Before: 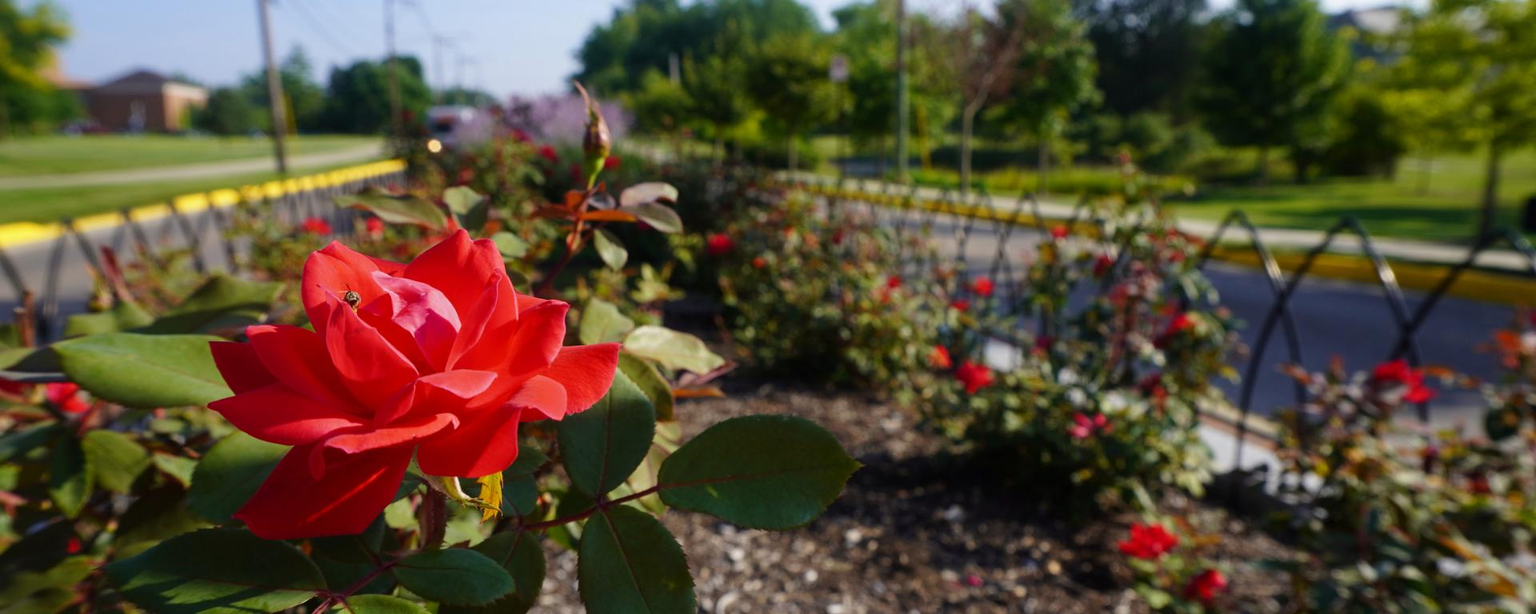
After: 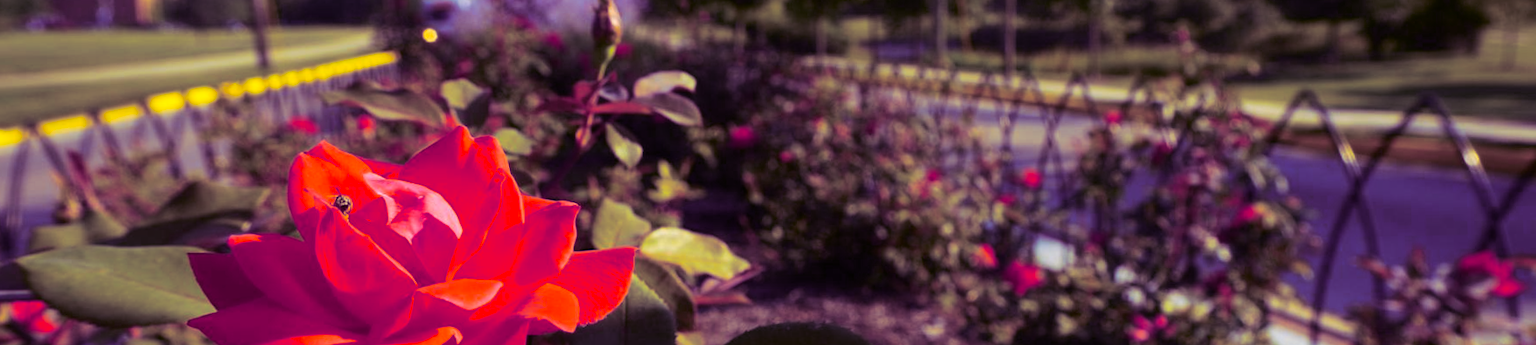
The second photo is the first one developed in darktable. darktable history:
crop: left 1.744%, top 19.225%, right 5.069%, bottom 28.357%
split-toning: shadows › hue 277.2°, shadows › saturation 0.74
rotate and perspective: rotation -1°, crop left 0.011, crop right 0.989, crop top 0.025, crop bottom 0.975
color contrast: green-magenta contrast 1.12, blue-yellow contrast 1.95, unbound 0
contrast brightness saturation: contrast 0.1, brightness 0.03, saturation 0.09
